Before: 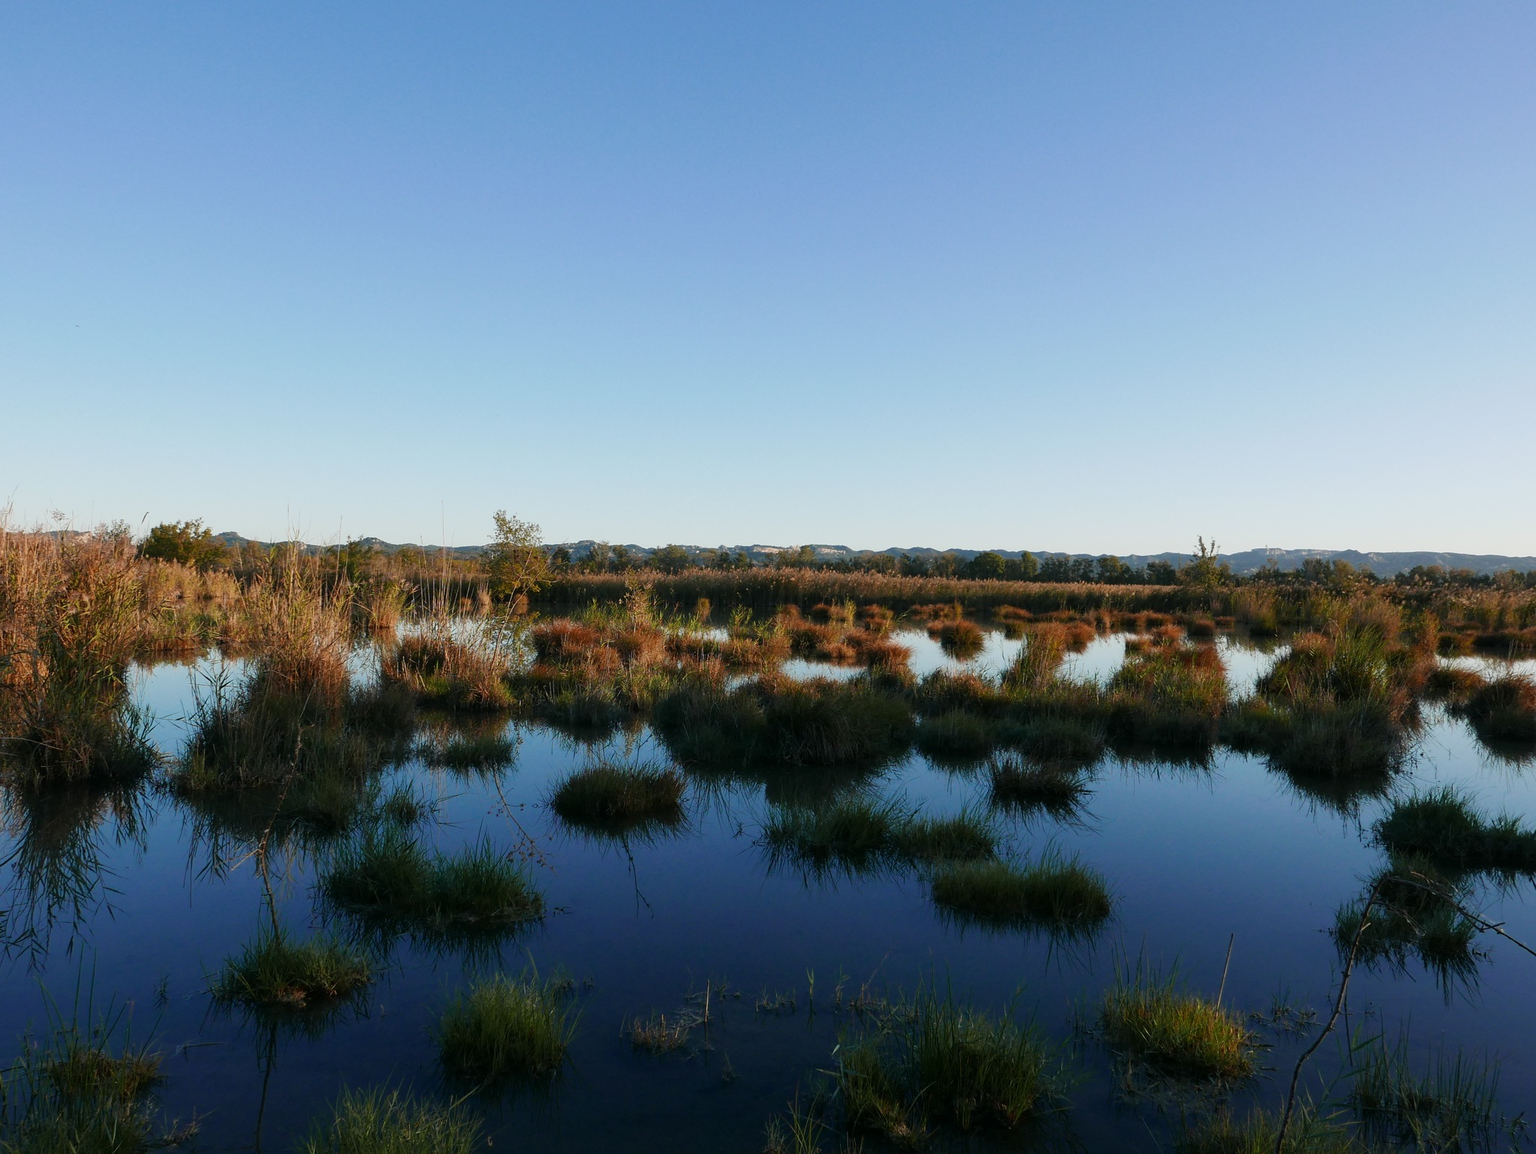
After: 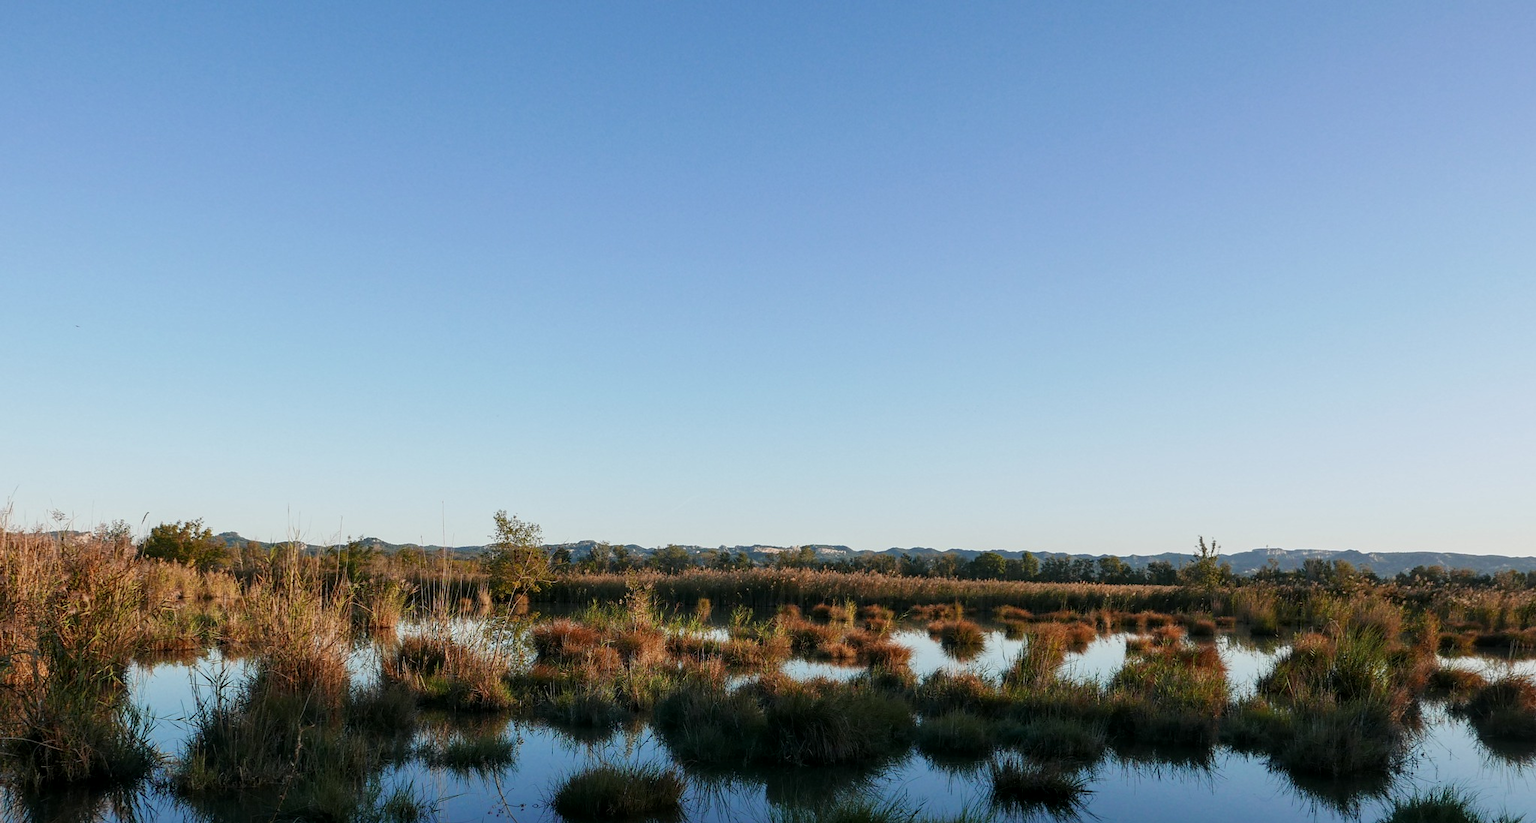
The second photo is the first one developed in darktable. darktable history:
local contrast: on, module defaults
crop: bottom 28.576%
